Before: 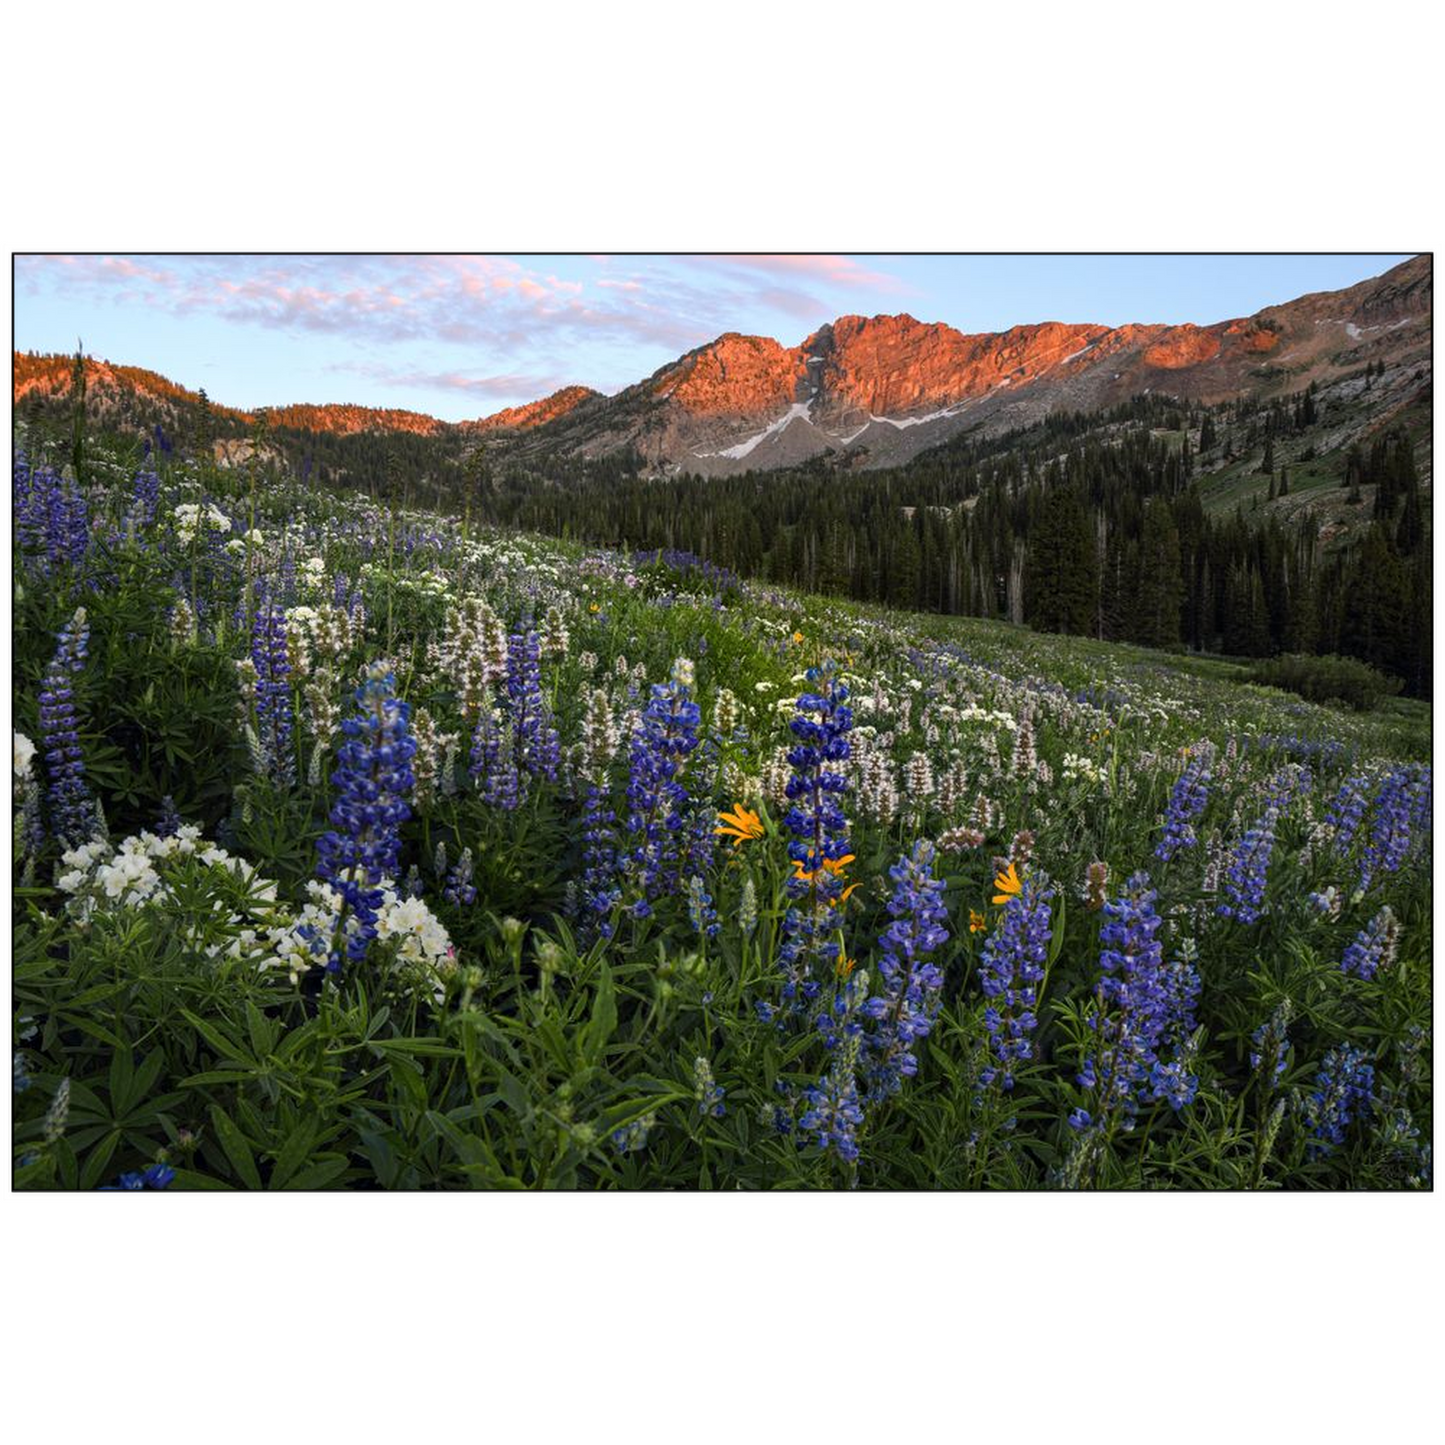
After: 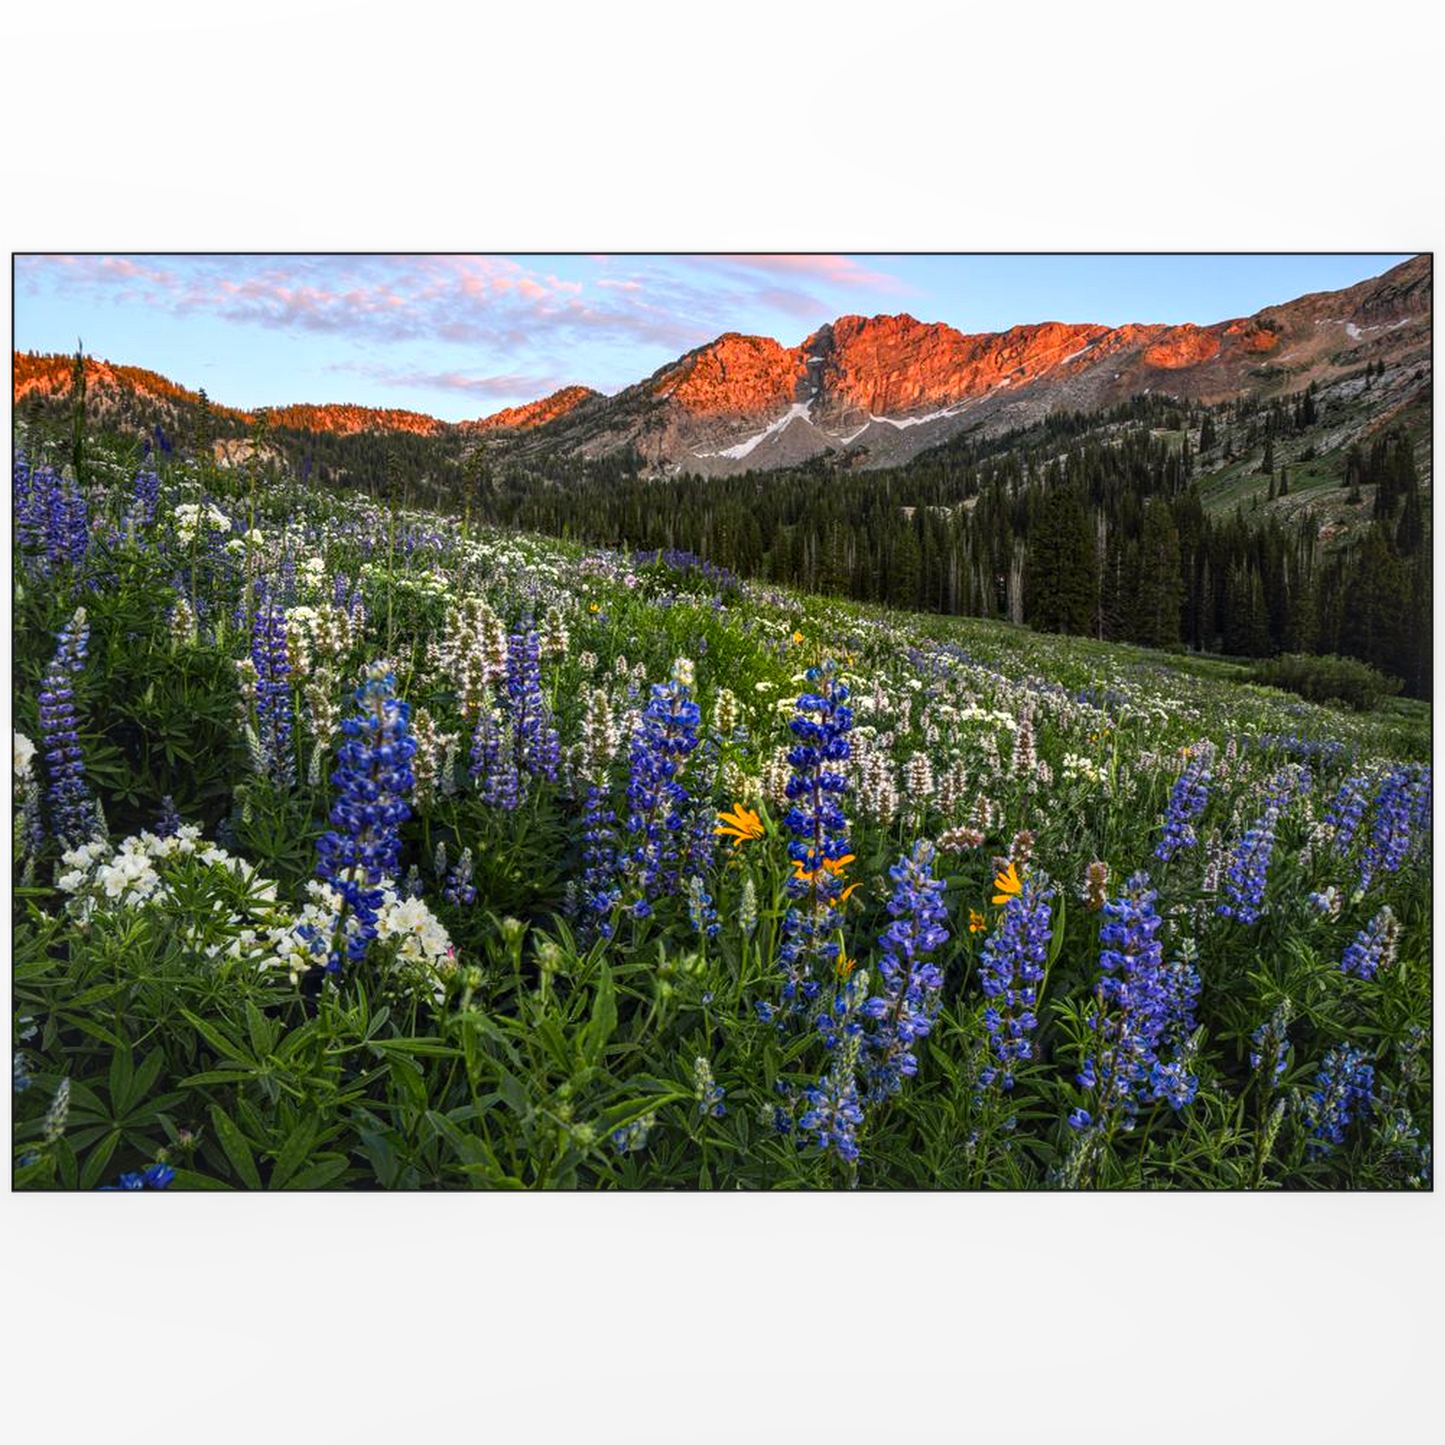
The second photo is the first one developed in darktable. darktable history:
contrast brightness saturation: contrast 0.09, saturation 0.28
local contrast: detail 130%
